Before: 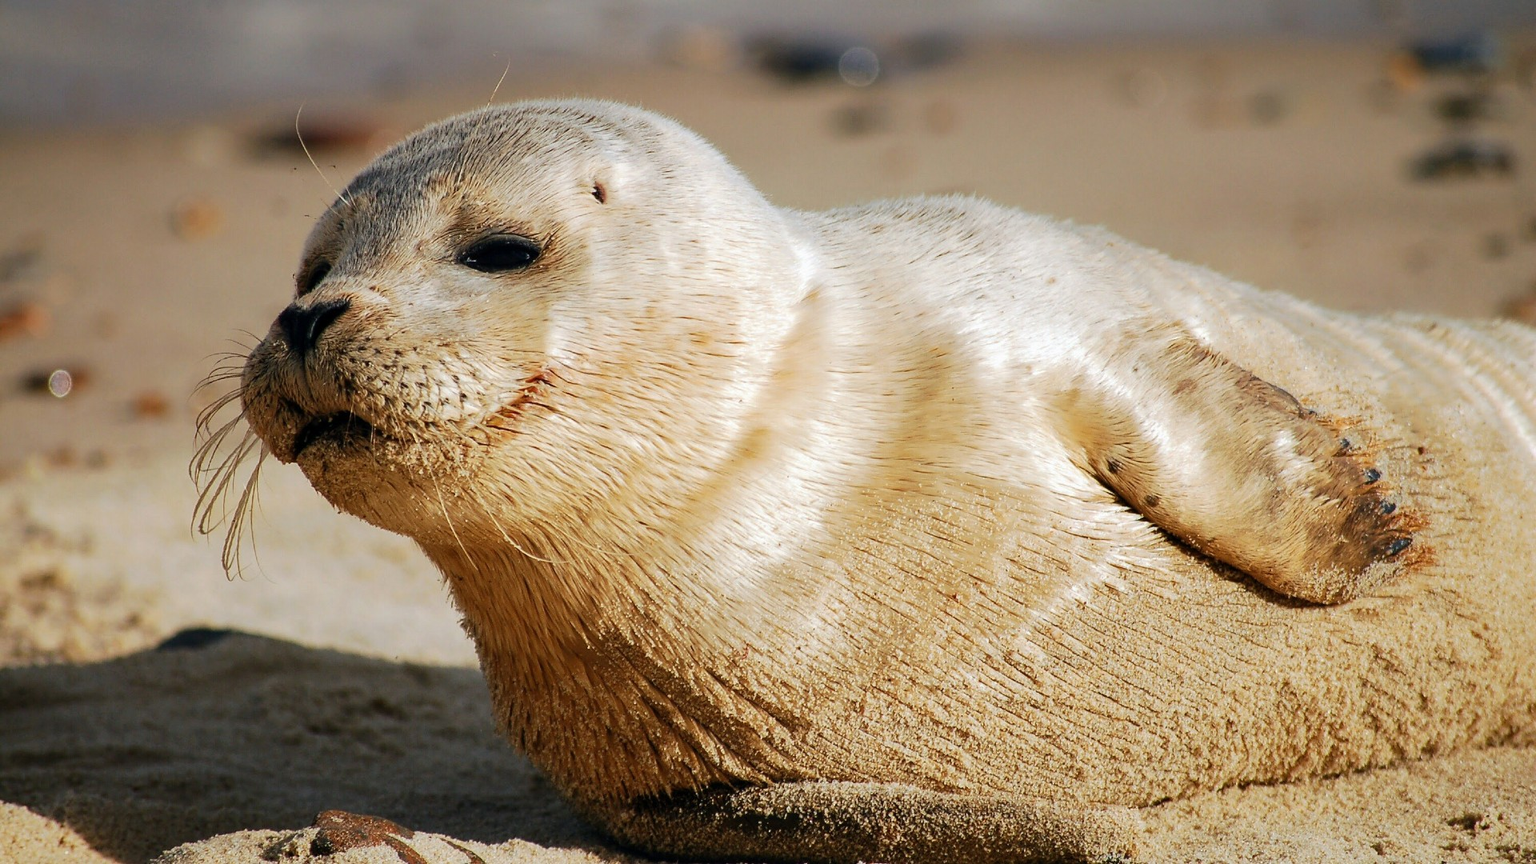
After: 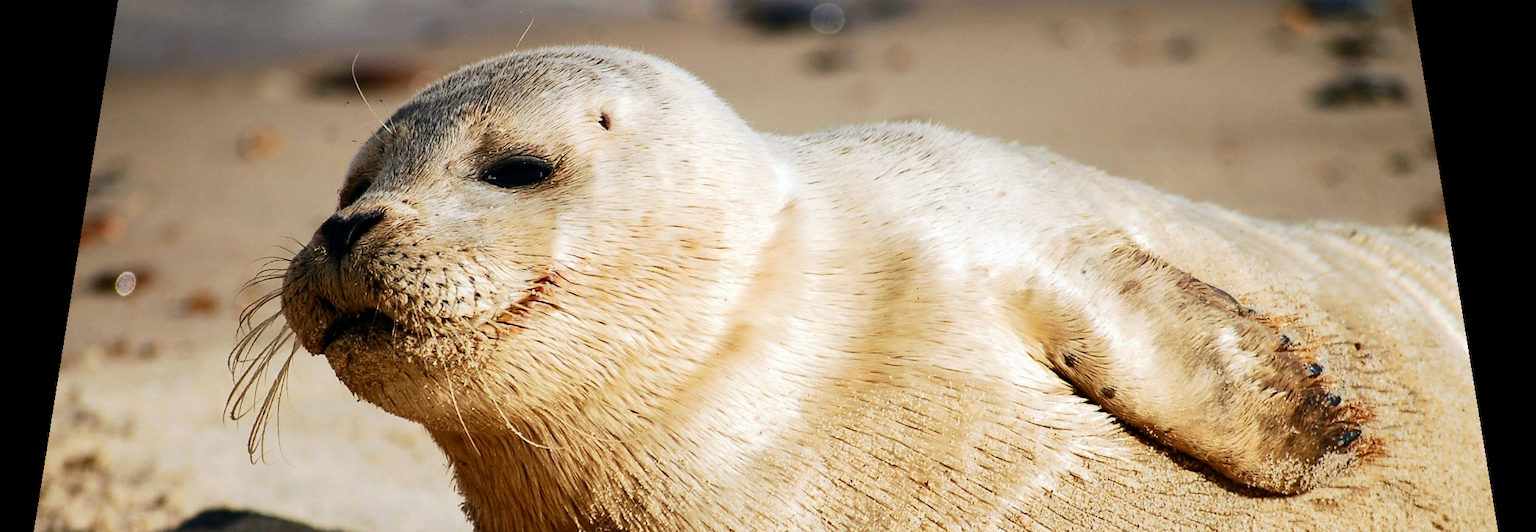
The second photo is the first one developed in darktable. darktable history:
contrast brightness saturation: contrast 0.22
crop and rotate: top 4.848%, bottom 29.503%
rotate and perspective: rotation 0.128°, lens shift (vertical) -0.181, lens shift (horizontal) -0.044, shear 0.001, automatic cropping off
